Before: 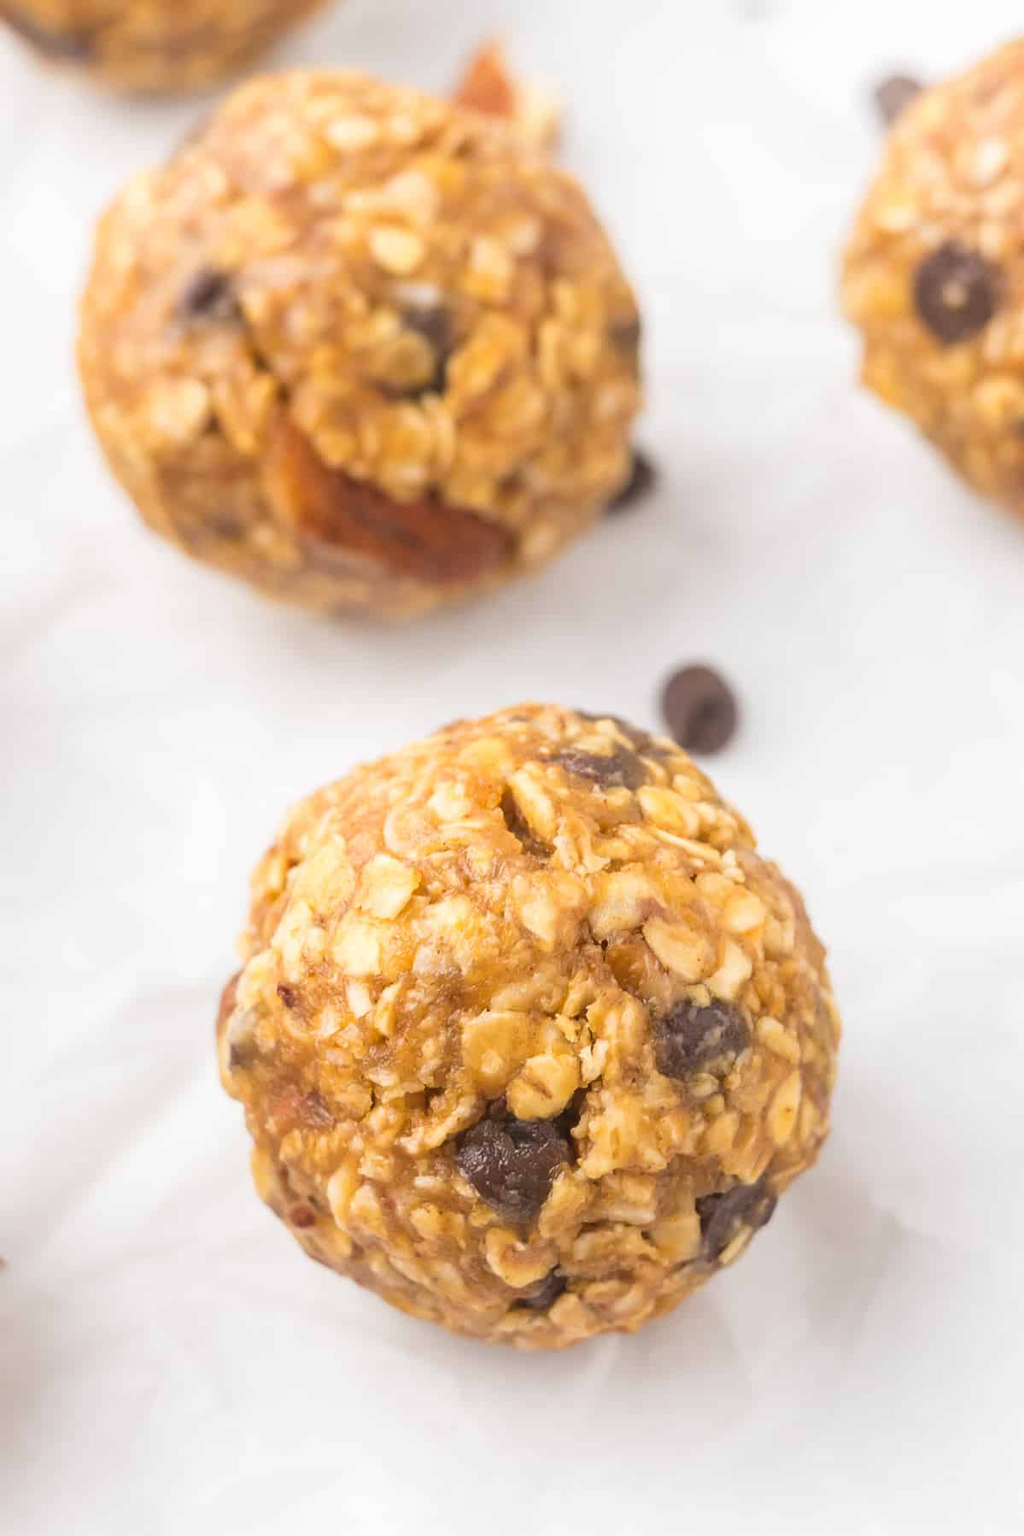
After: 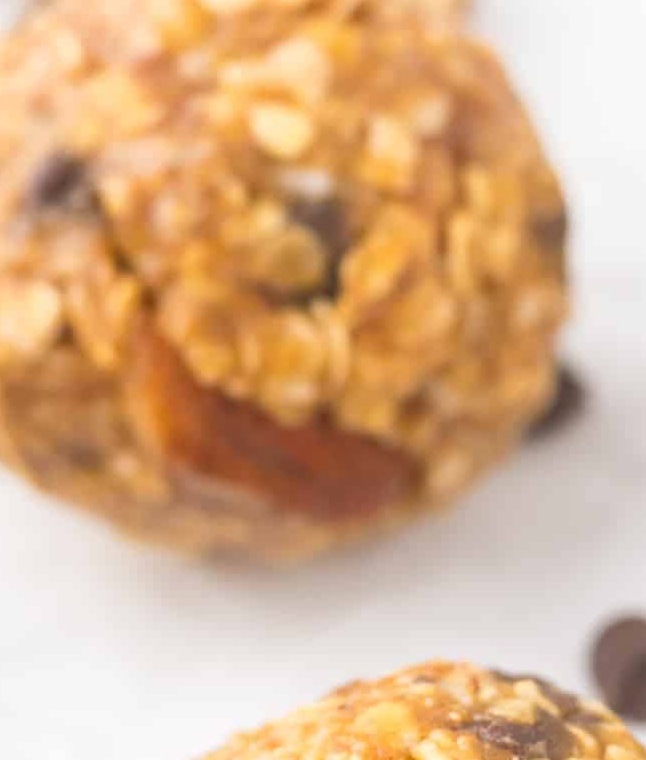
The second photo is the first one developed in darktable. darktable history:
crop: left 15.306%, top 9.065%, right 30.789%, bottom 48.638%
rgb curve: curves: ch0 [(0, 0) (0.053, 0.068) (0.122, 0.128) (1, 1)]
